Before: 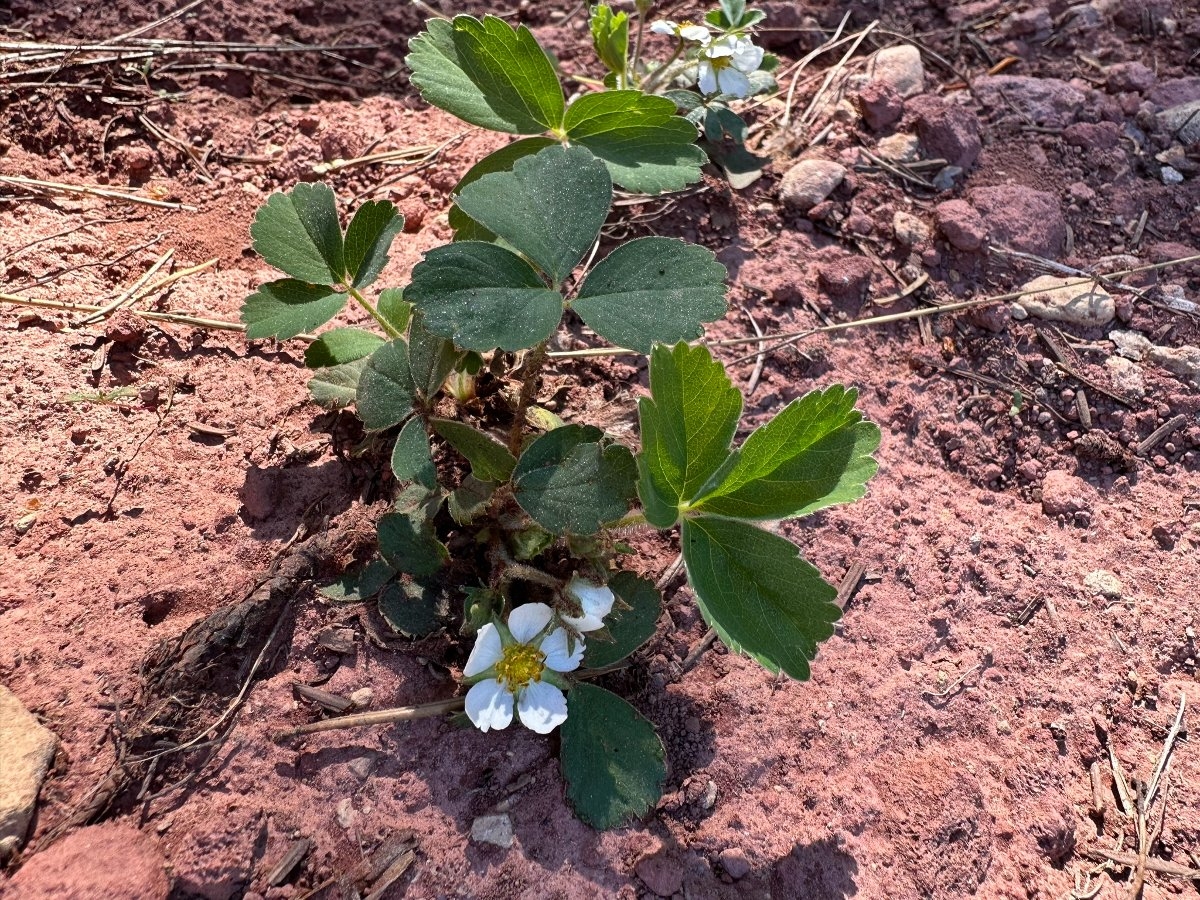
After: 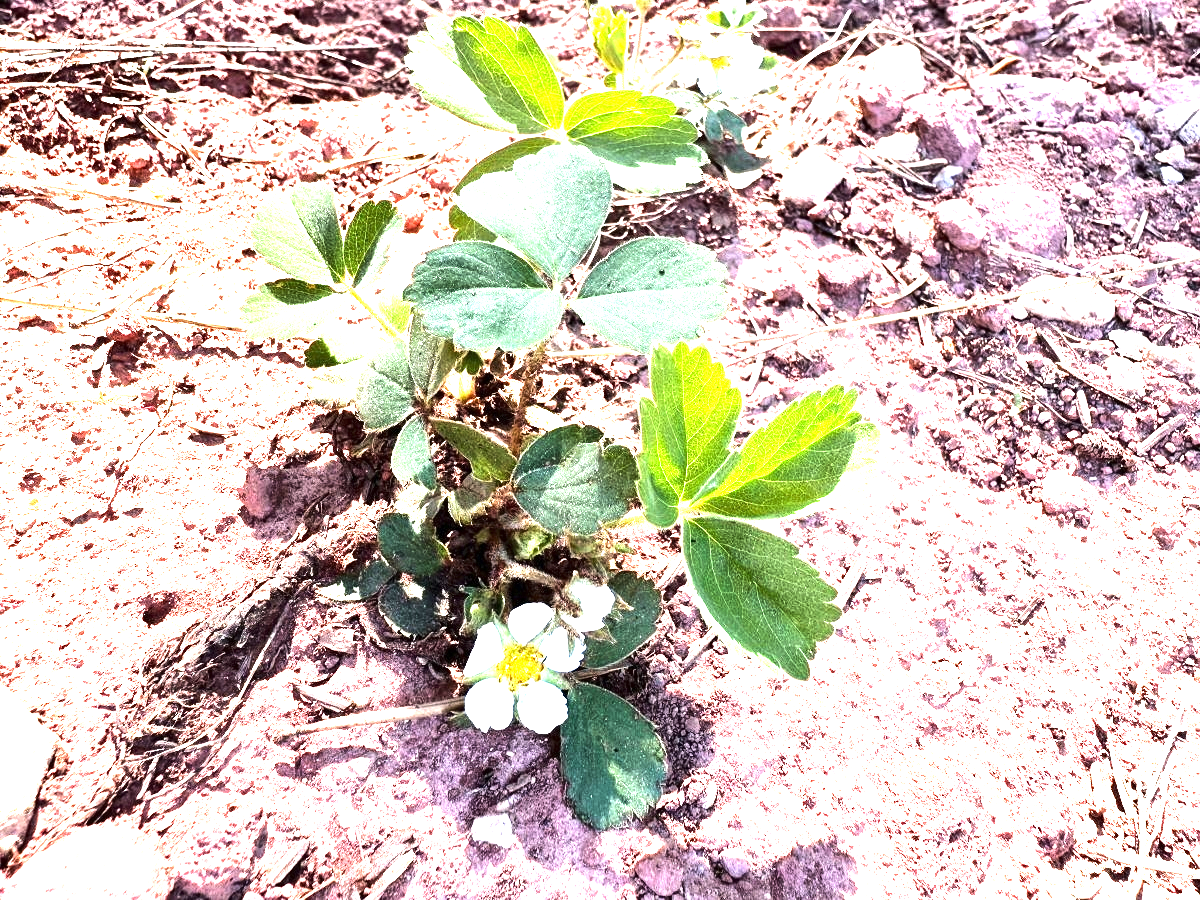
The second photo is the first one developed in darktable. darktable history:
tone equalizer: -8 EV -1.05 EV, -7 EV -1.01 EV, -6 EV -0.834 EV, -5 EV -0.611 EV, -3 EV 0.562 EV, -2 EV 0.868 EV, -1 EV 0.988 EV, +0 EV 1.06 EV, edges refinement/feathering 500, mask exposure compensation -1.57 EV, preserve details no
exposure: exposure 2.281 EV, compensate exposure bias true, compensate highlight preservation false
